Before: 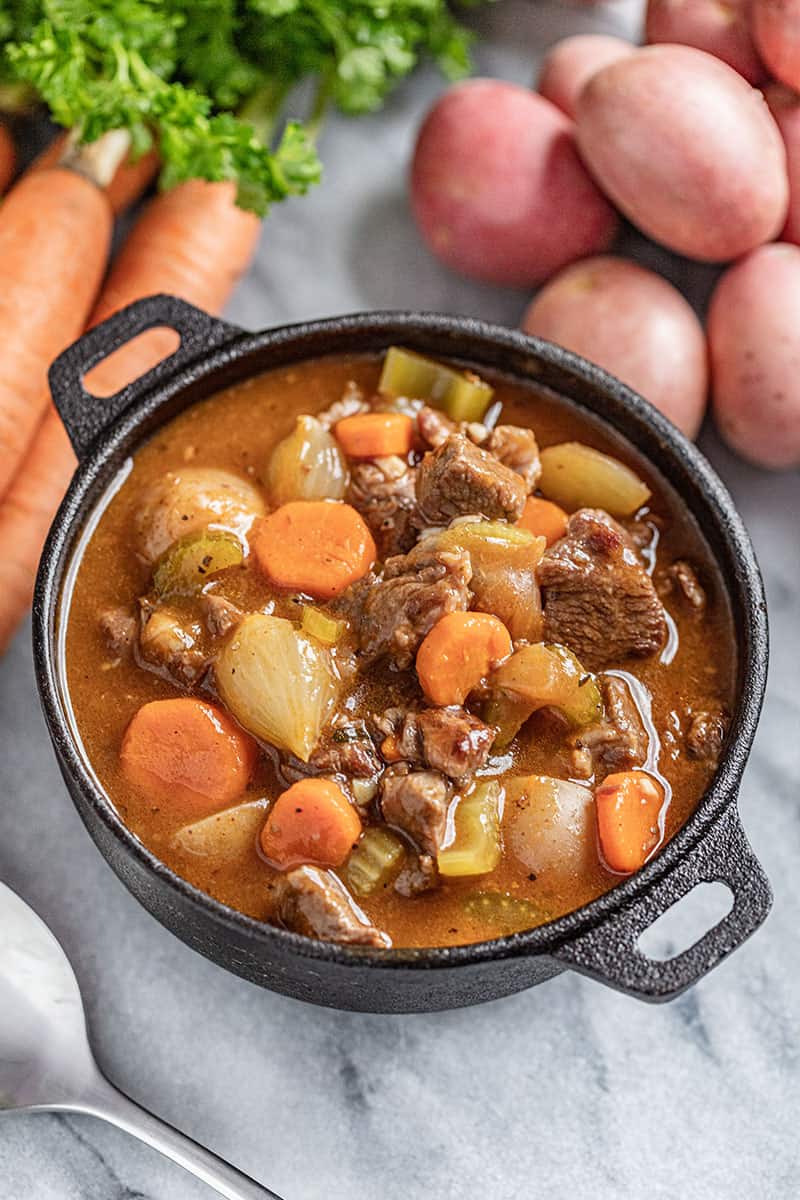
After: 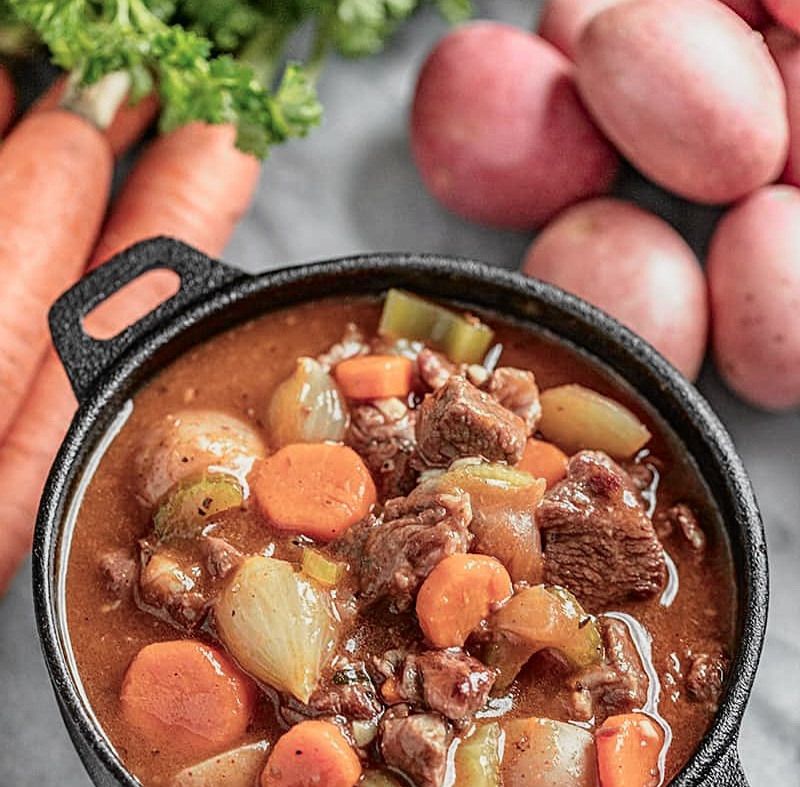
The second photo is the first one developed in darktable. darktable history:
tone curve: curves: ch0 [(0, 0) (0.058, 0.037) (0.214, 0.183) (0.304, 0.288) (0.561, 0.554) (0.687, 0.677) (0.768, 0.768) (0.858, 0.861) (0.987, 0.945)]; ch1 [(0, 0) (0.172, 0.123) (0.312, 0.296) (0.432, 0.448) (0.471, 0.469) (0.502, 0.5) (0.521, 0.505) (0.565, 0.569) (0.663, 0.663) (0.703, 0.721) (0.857, 0.917) (1, 1)]; ch2 [(0, 0) (0.411, 0.424) (0.485, 0.497) (0.502, 0.5) (0.517, 0.511) (0.556, 0.551) (0.626, 0.594) (0.709, 0.661) (1, 1)], color space Lab, independent channels, preserve colors none
sharpen: amount 0.2
crop and rotate: top 4.848%, bottom 29.503%
